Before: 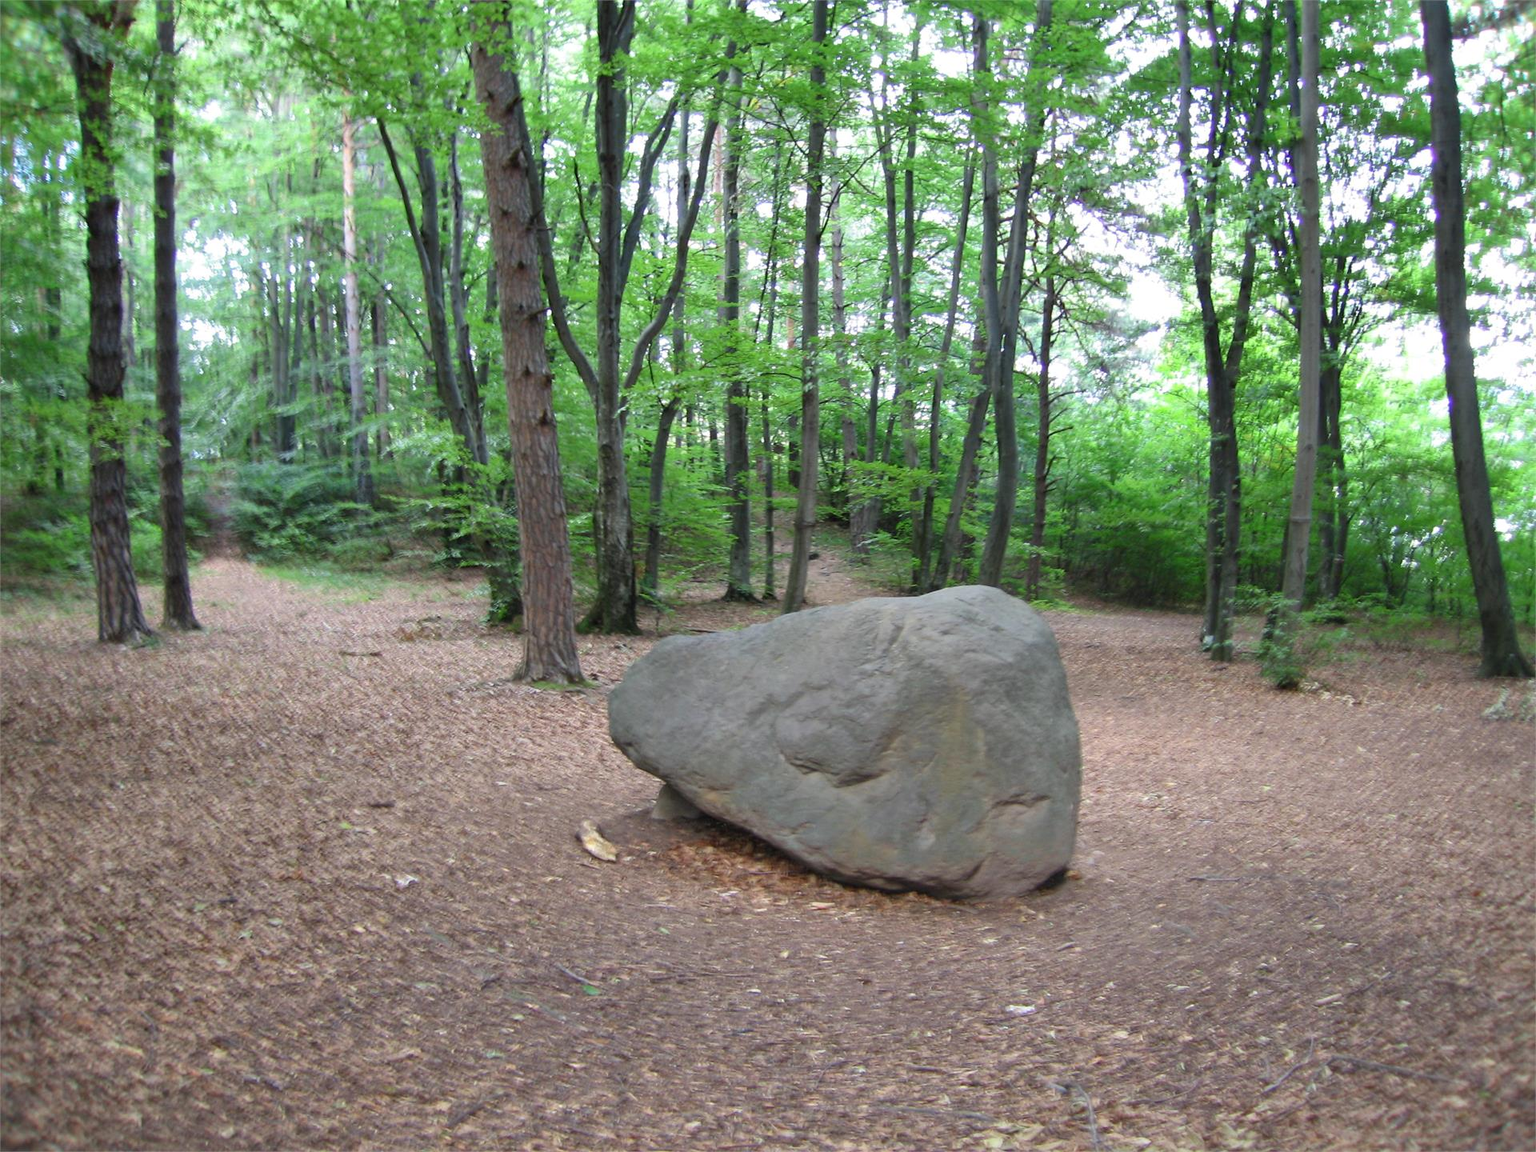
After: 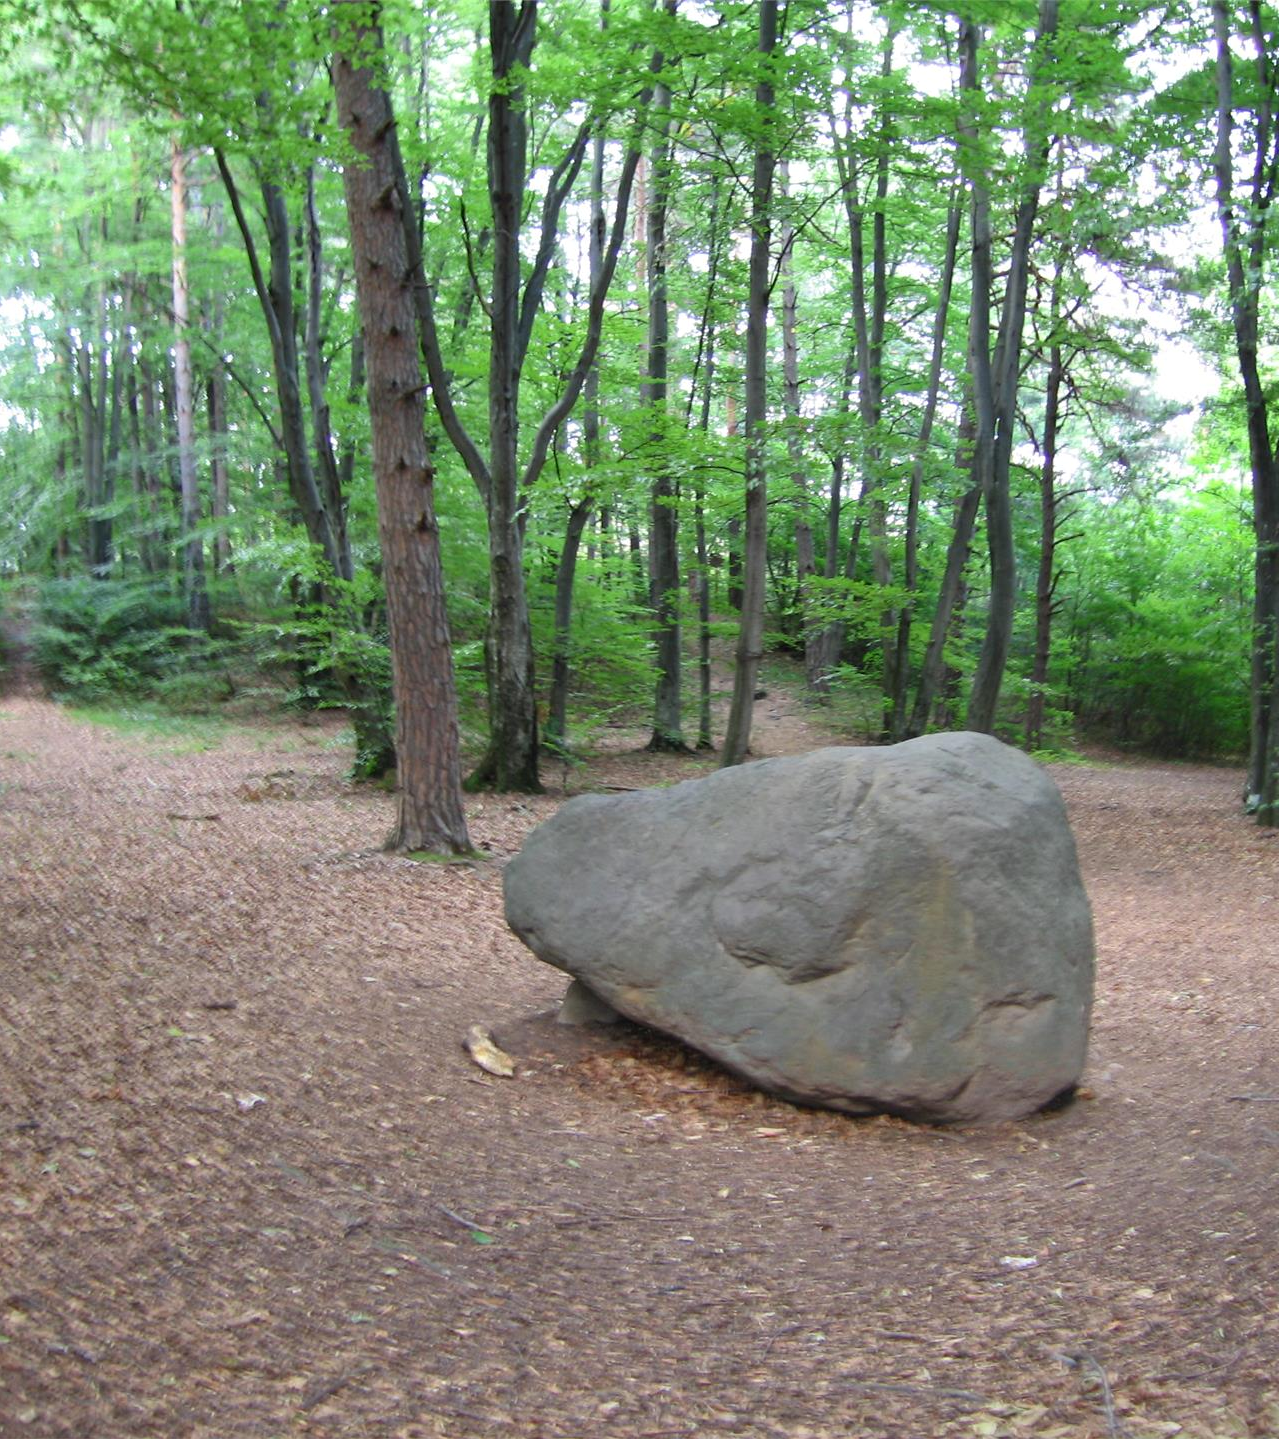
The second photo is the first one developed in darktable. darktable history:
color zones: curves: ch1 [(0, 0.513) (0.143, 0.524) (0.286, 0.511) (0.429, 0.506) (0.571, 0.503) (0.714, 0.503) (0.857, 0.508) (1, 0.513)]
crop and rotate: left 13.409%, right 19.924%
tone equalizer: -8 EV -0.55 EV
